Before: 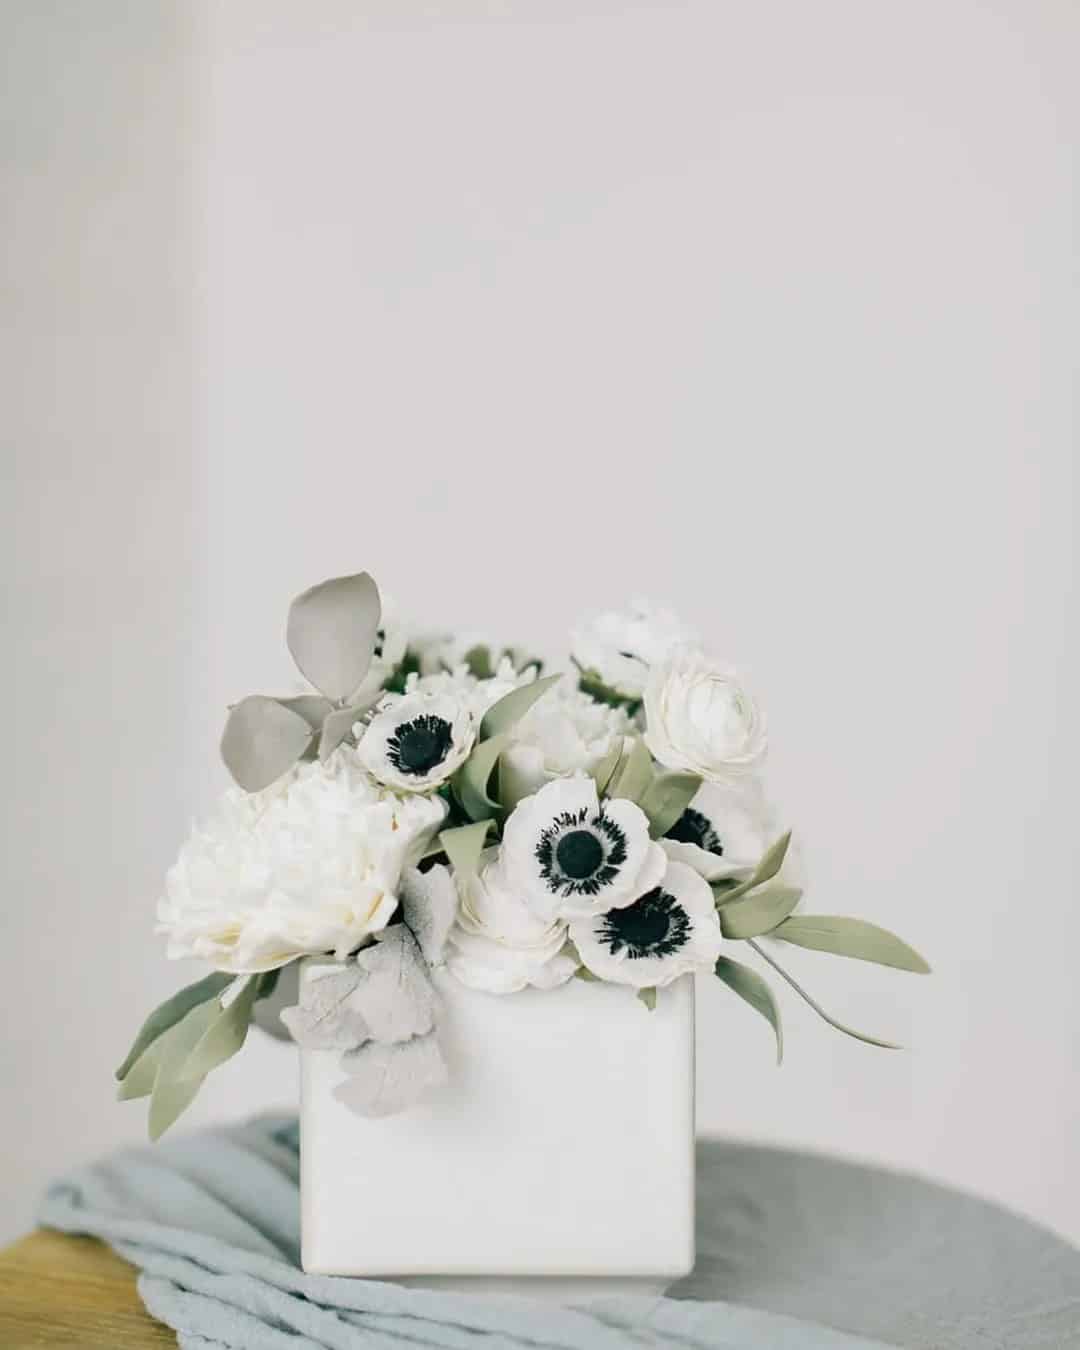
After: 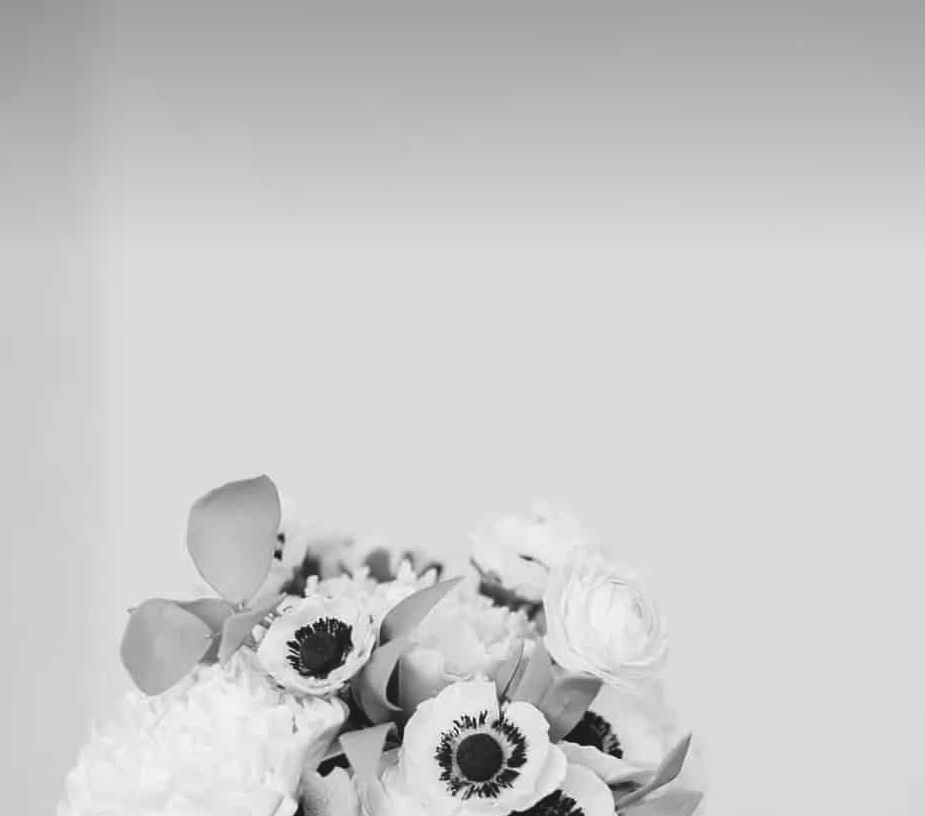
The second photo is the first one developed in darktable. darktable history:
graduated density: density 2.02 EV, hardness 44%, rotation 0.374°, offset 8.21, hue 208.8°, saturation 97%
exposure: black level correction -0.008, exposure 0.067 EV, compensate highlight preservation false
white balance: red 1.009, blue 1.027
crop and rotate: left 9.345%, top 7.22%, right 4.982%, bottom 32.331%
monochrome: on, module defaults
